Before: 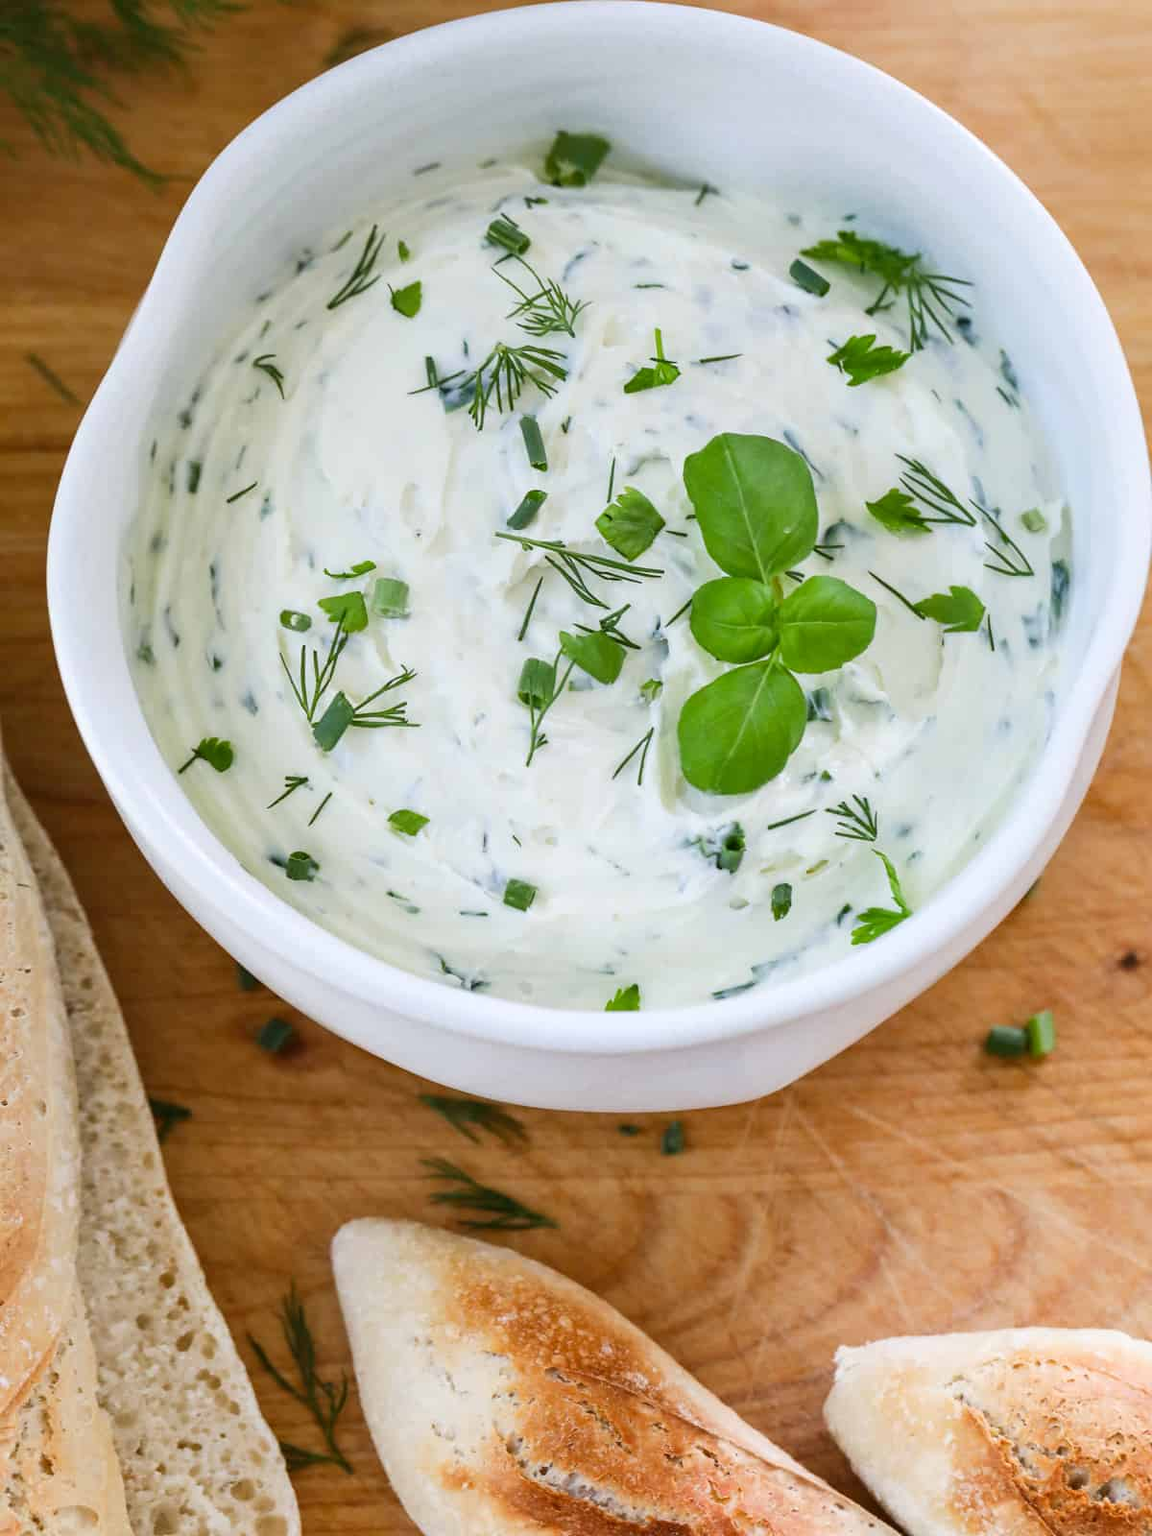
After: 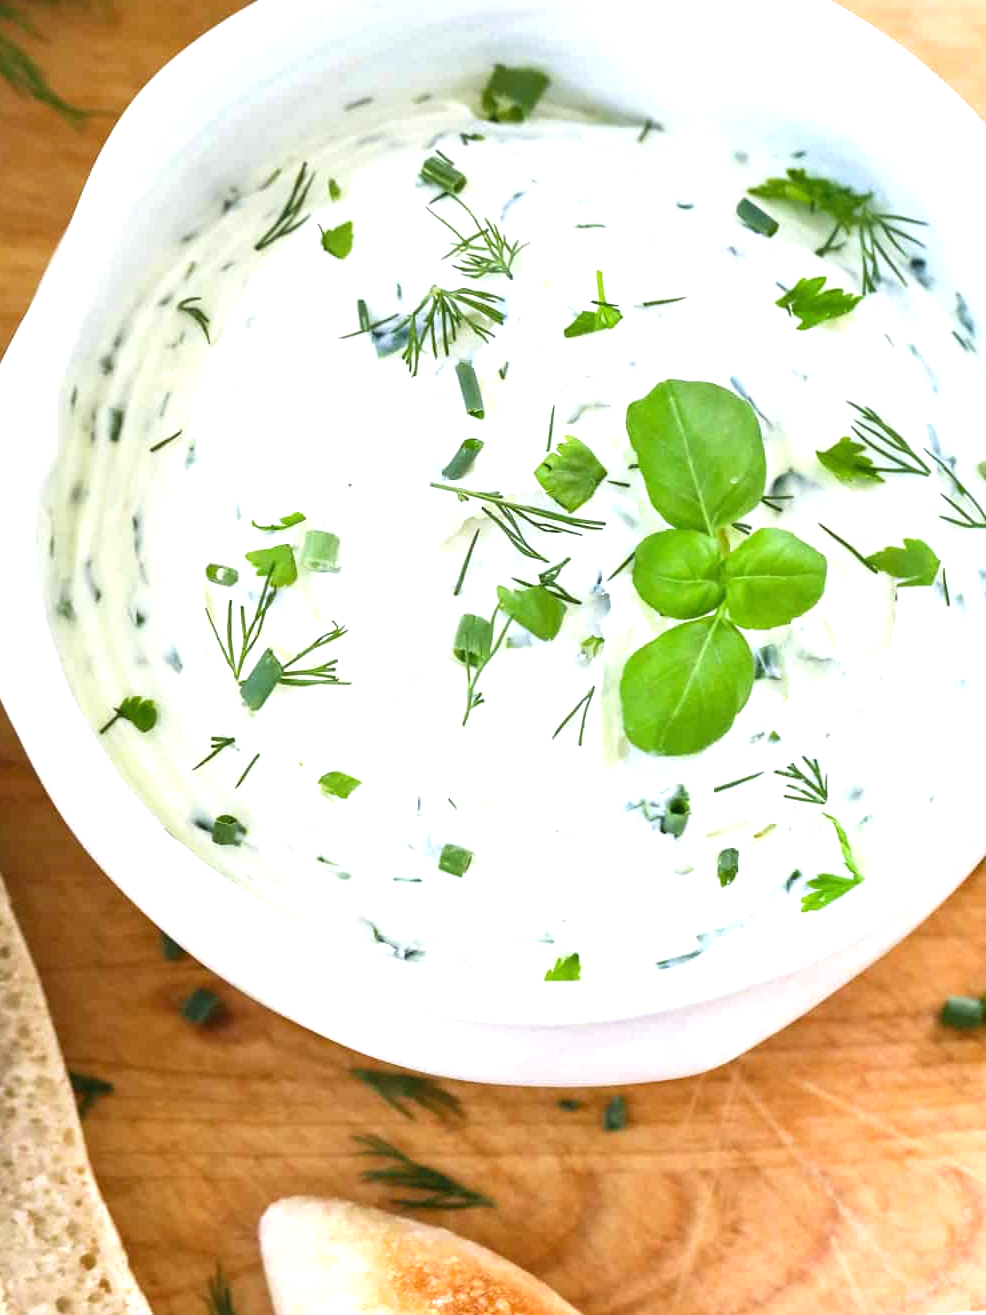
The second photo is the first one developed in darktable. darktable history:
exposure: black level correction 0, exposure 0.953 EV, compensate exposure bias true, compensate highlight preservation false
crop and rotate: left 7.196%, top 4.574%, right 10.605%, bottom 13.178%
